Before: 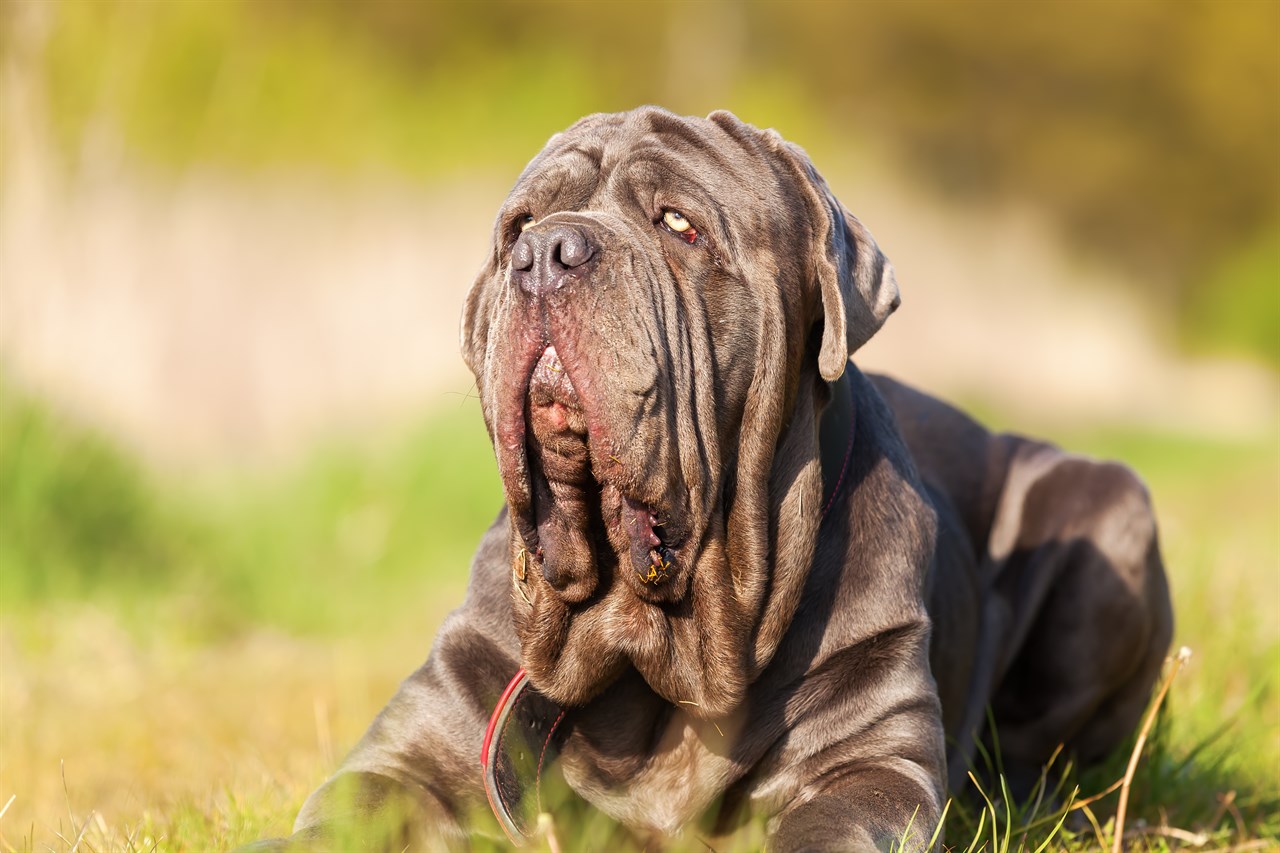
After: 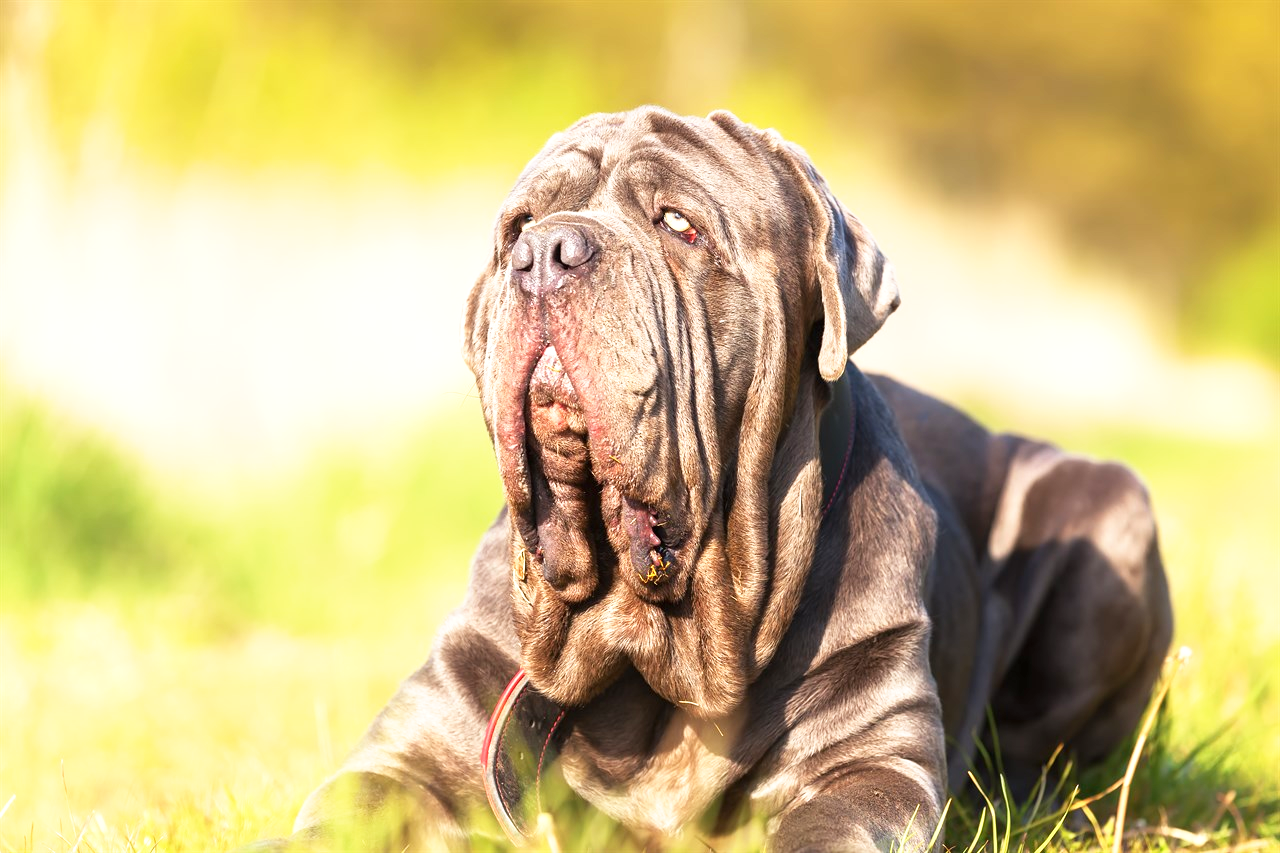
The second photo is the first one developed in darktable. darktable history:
base curve: curves: ch0 [(0, 0) (0.688, 0.865) (1, 1)], preserve colors none
exposure: black level correction 0, exposure 0.5 EV, compensate exposure bias true, compensate highlight preservation false
